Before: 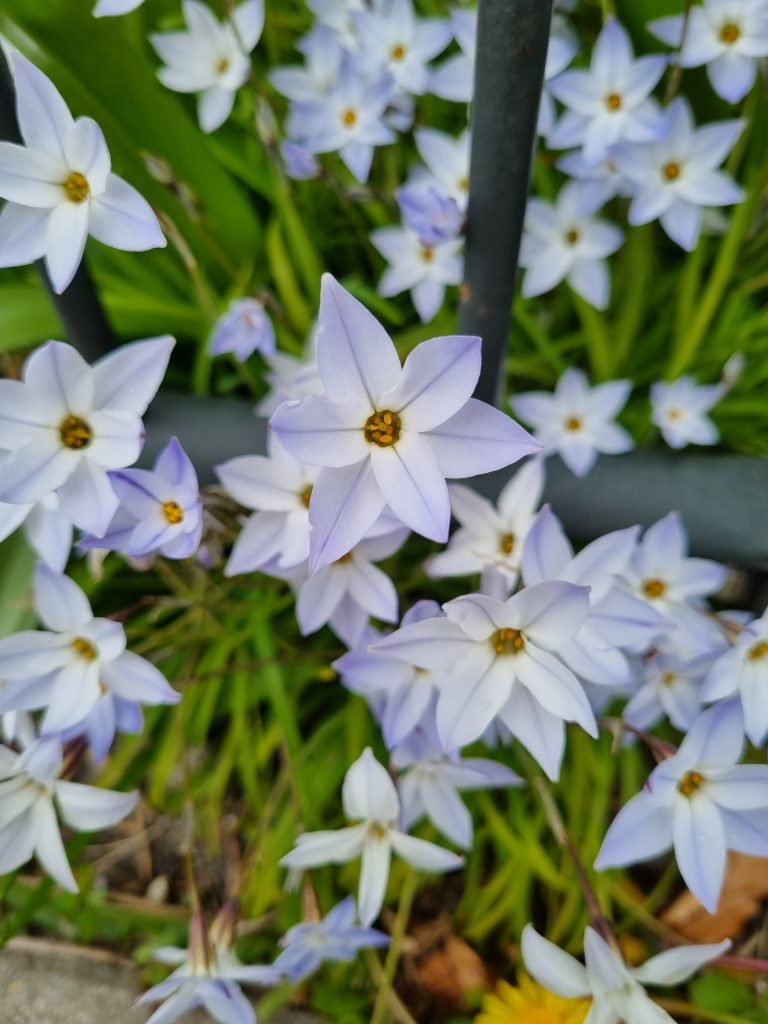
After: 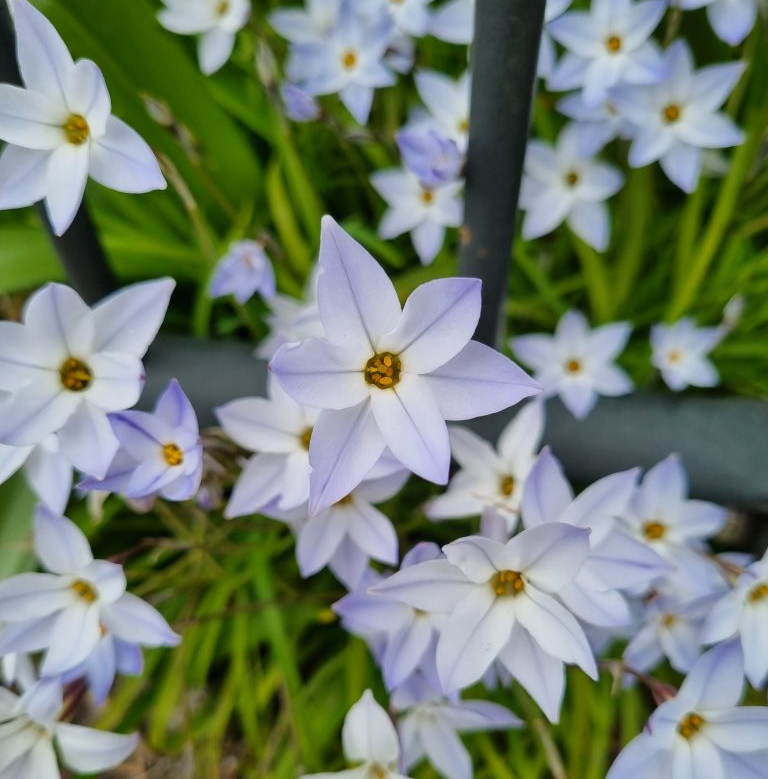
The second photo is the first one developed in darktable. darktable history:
crop: top 5.73%, bottom 18.145%
